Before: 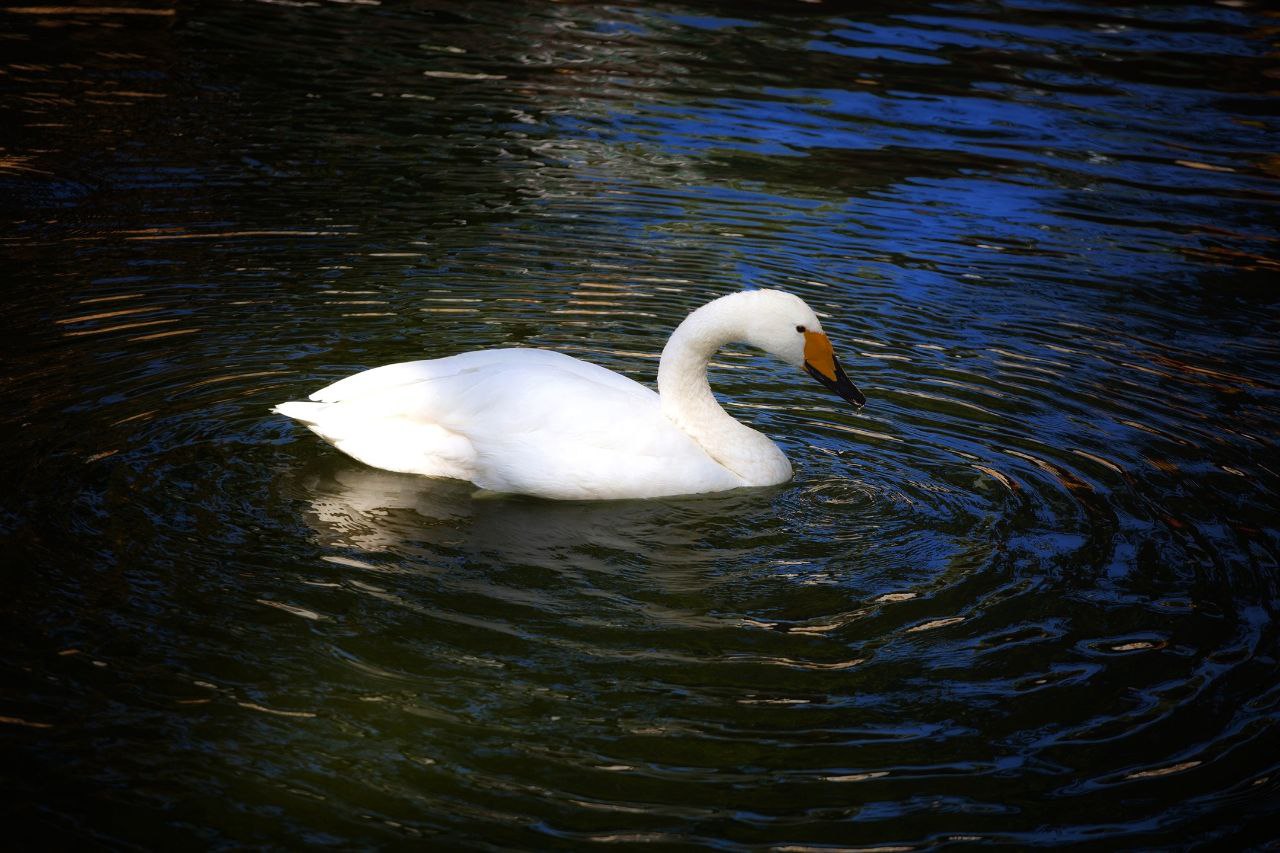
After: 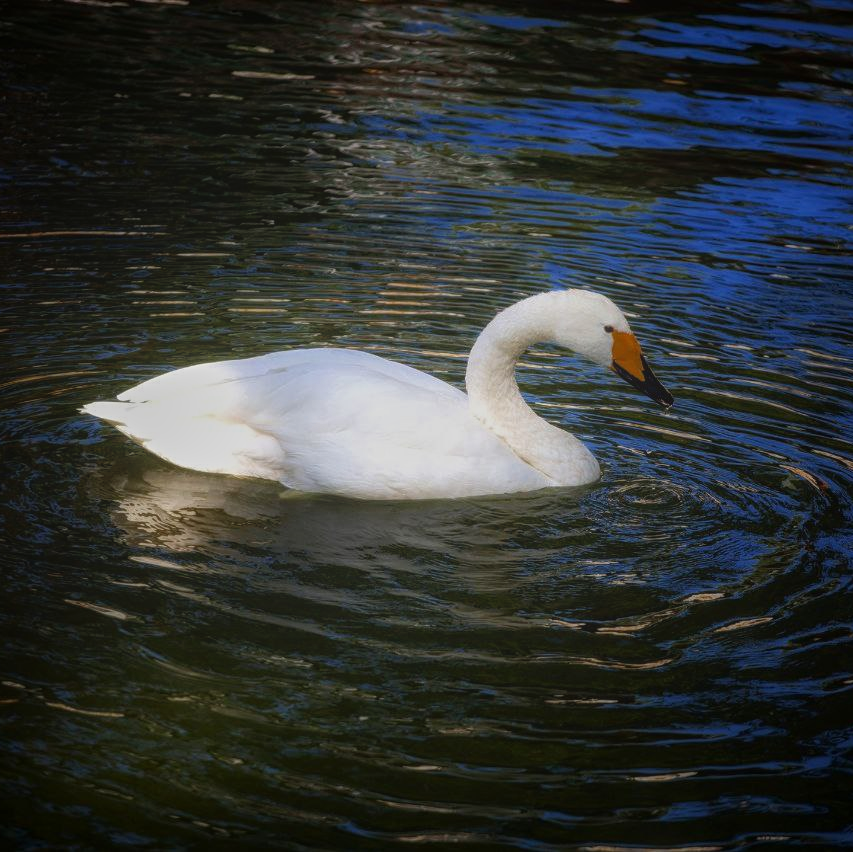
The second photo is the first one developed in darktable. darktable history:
crop and rotate: left 15.055%, right 18.278%
local contrast: highlights 73%, shadows 15%, midtone range 0.197
contrast brightness saturation: contrast 0.03, brightness -0.04
